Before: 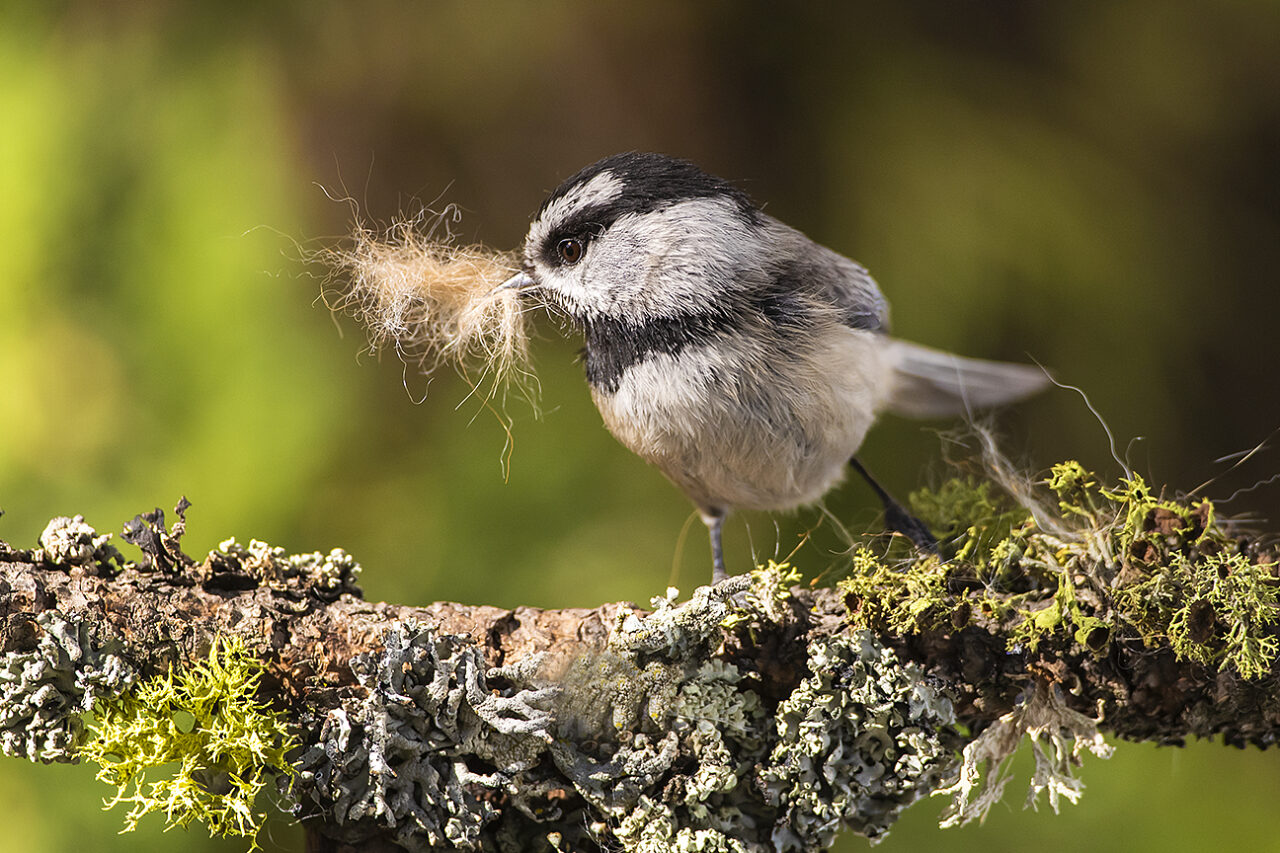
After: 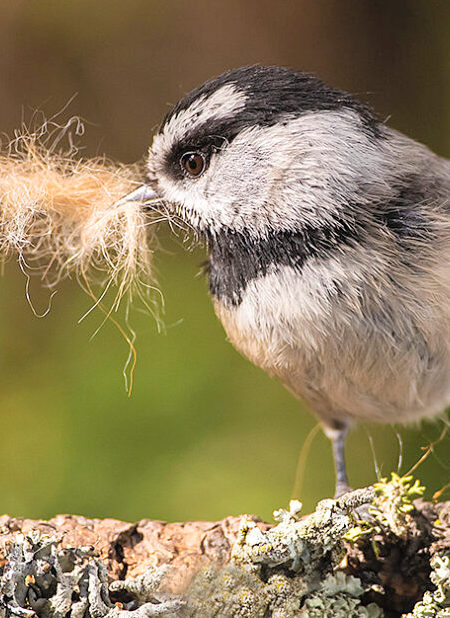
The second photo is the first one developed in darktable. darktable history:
contrast brightness saturation: brightness 0.15
crop and rotate: left 29.476%, top 10.214%, right 35.32%, bottom 17.333%
